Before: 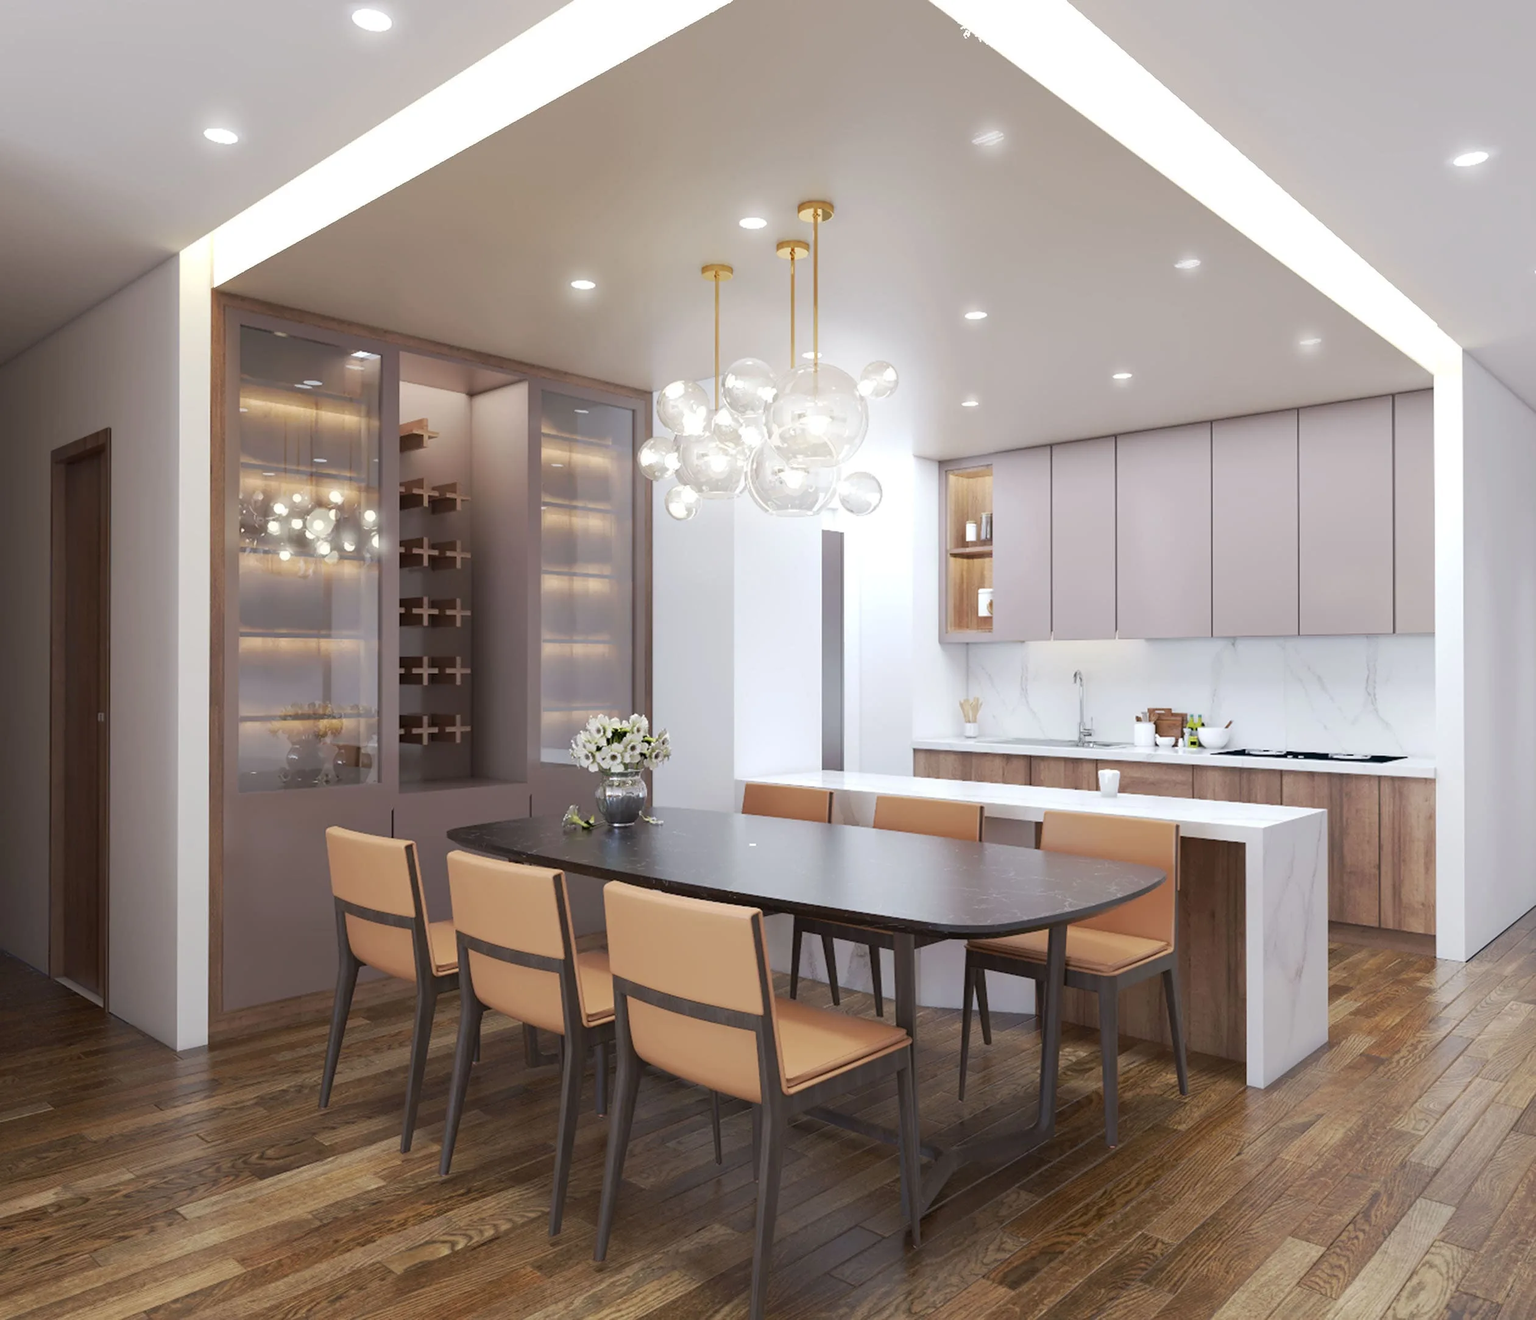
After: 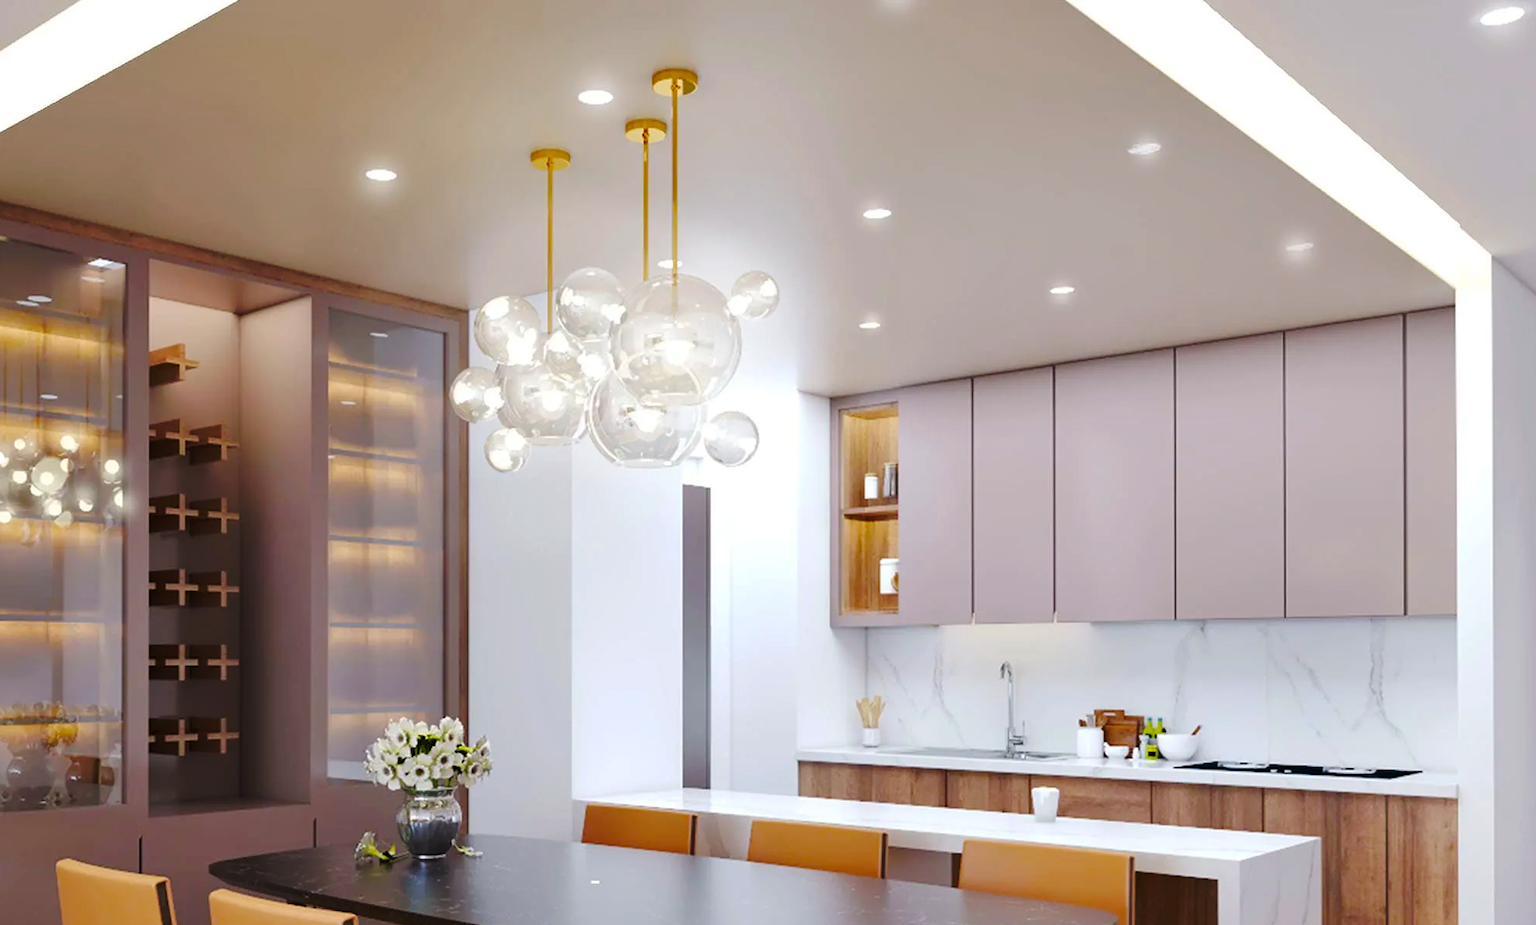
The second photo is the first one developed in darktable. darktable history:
base curve: curves: ch0 [(0, 0) (0.073, 0.04) (0.157, 0.139) (0.492, 0.492) (0.758, 0.758) (1, 1)], preserve colors none
crop: left 18.326%, top 11.1%, right 2.491%, bottom 33.358%
shadows and highlights: shadows 37.56, highlights -27.4, soften with gaussian
exposure: compensate exposure bias true, compensate highlight preservation false
color balance rgb: shadows fall-off 298.072%, white fulcrum 1.99 EV, highlights fall-off 299.745%, linear chroma grading › global chroma 15.104%, perceptual saturation grading › global saturation 31.173%, mask middle-gray fulcrum 99.633%, contrast gray fulcrum 38.248%
